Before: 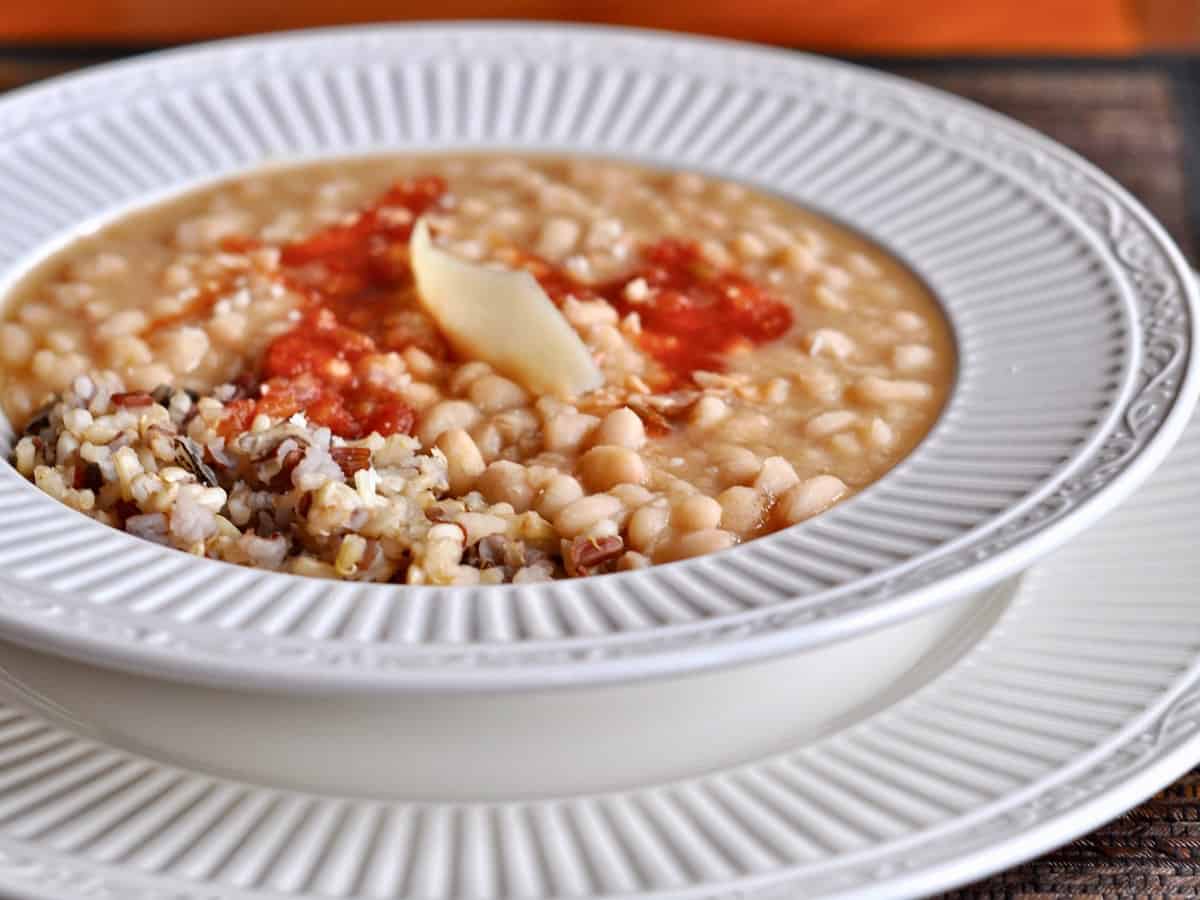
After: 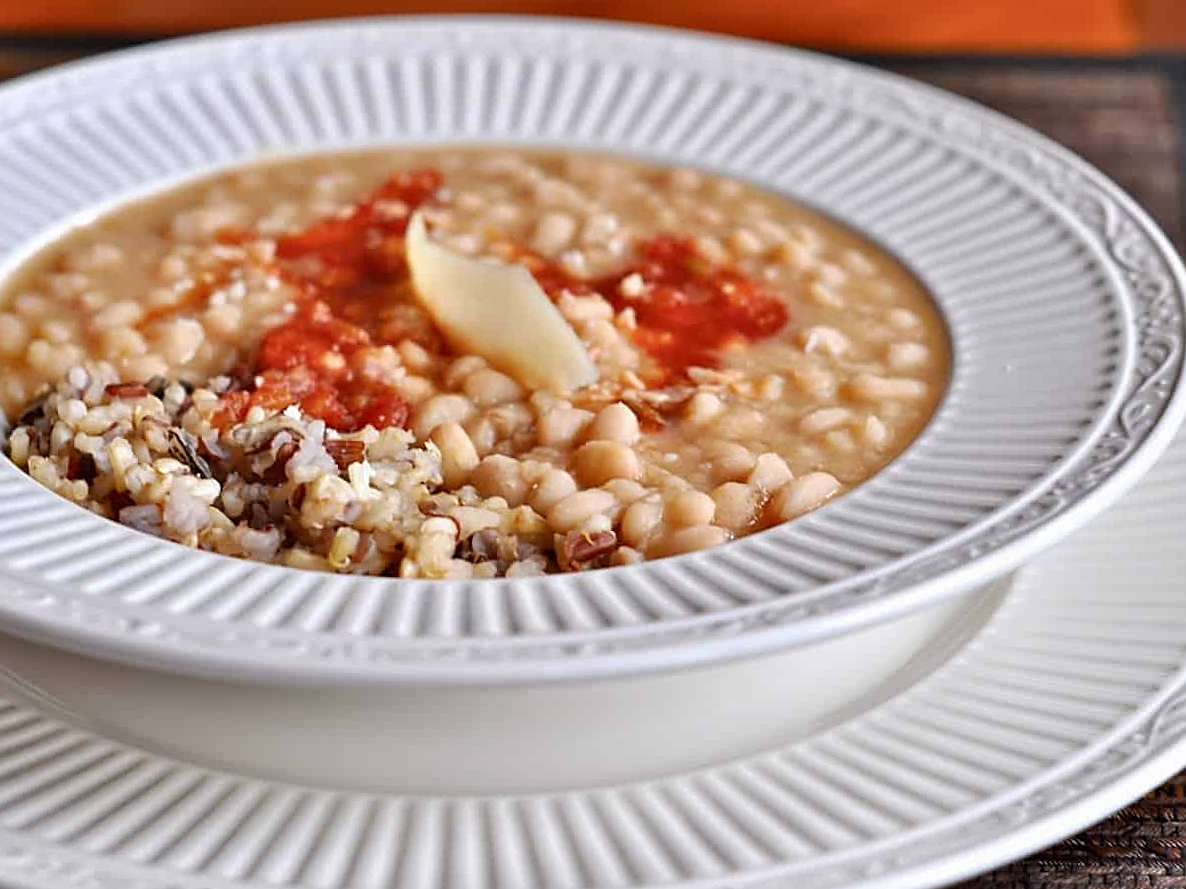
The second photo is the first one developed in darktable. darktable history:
crop and rotate: angle -0.5°
sharpen: on, module defaults
